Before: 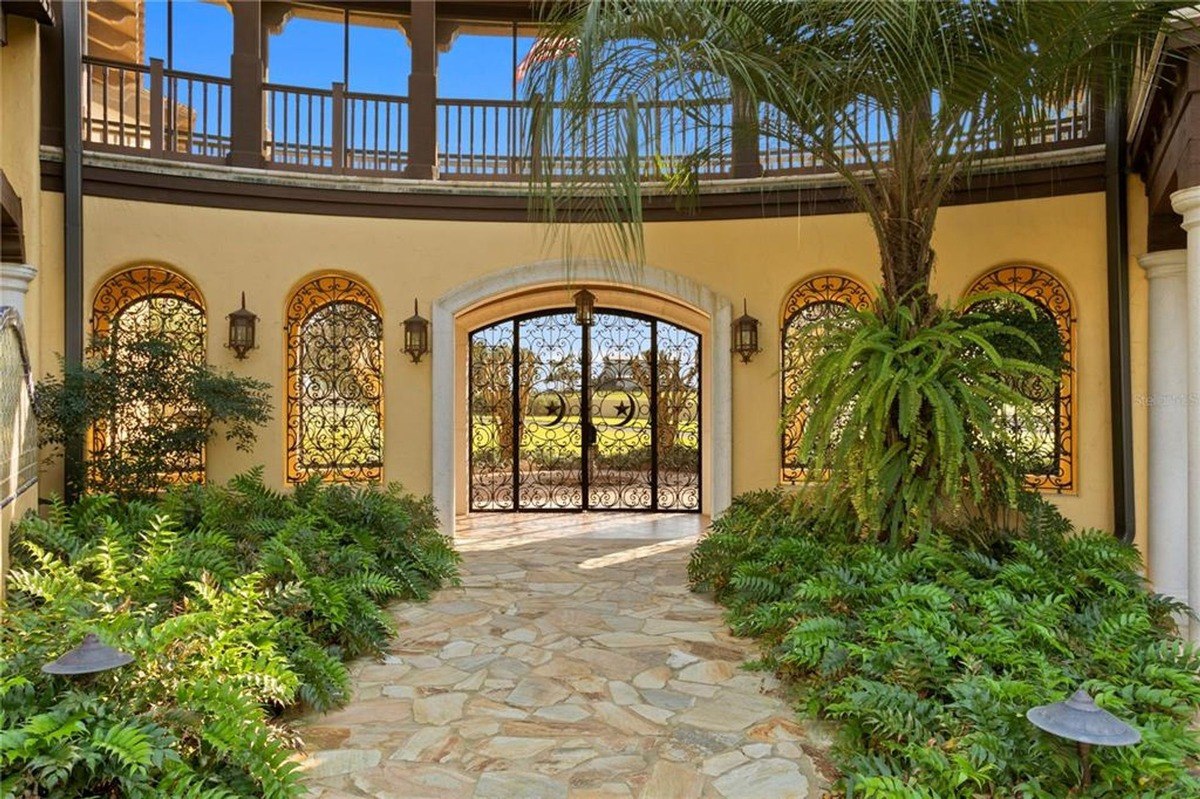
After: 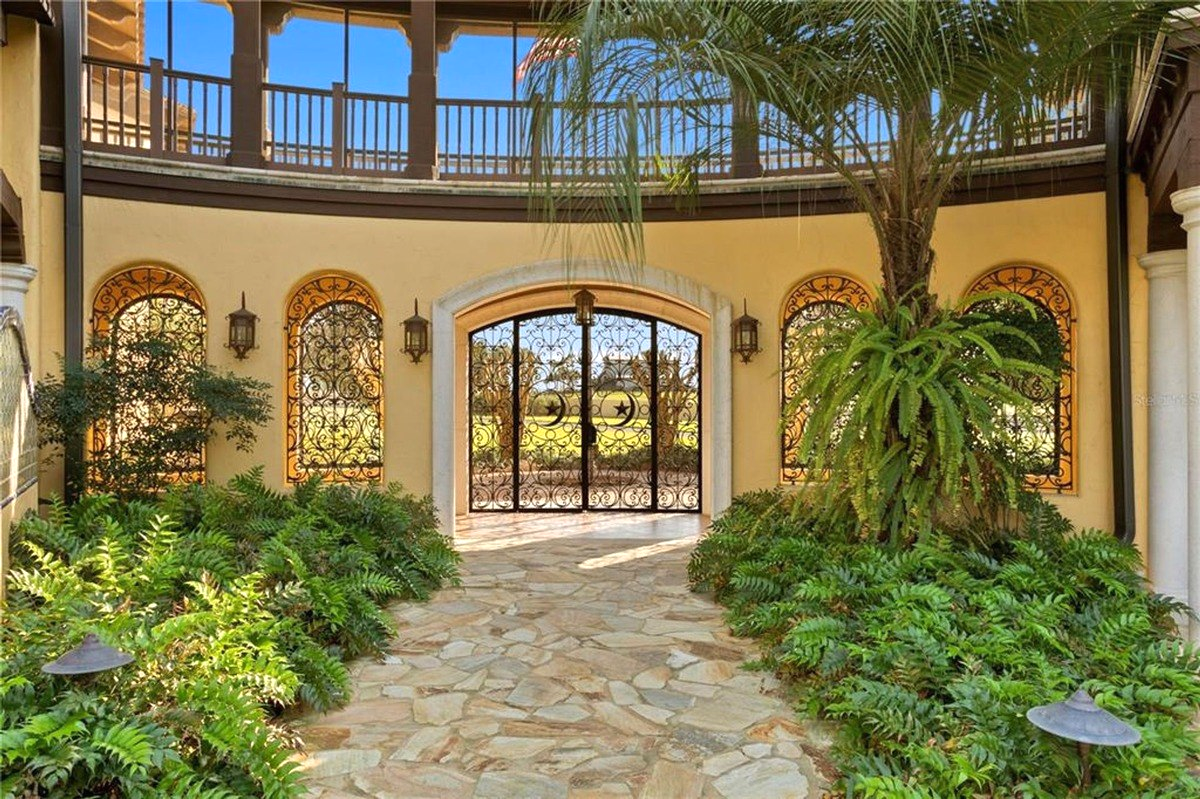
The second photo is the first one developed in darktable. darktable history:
exposure: black level correction 0, exposure 0.2 EV, compensate exposure bias true, compensate highlight preservation false
shadows and highlights: shadows 59.29, soften with gaussian
